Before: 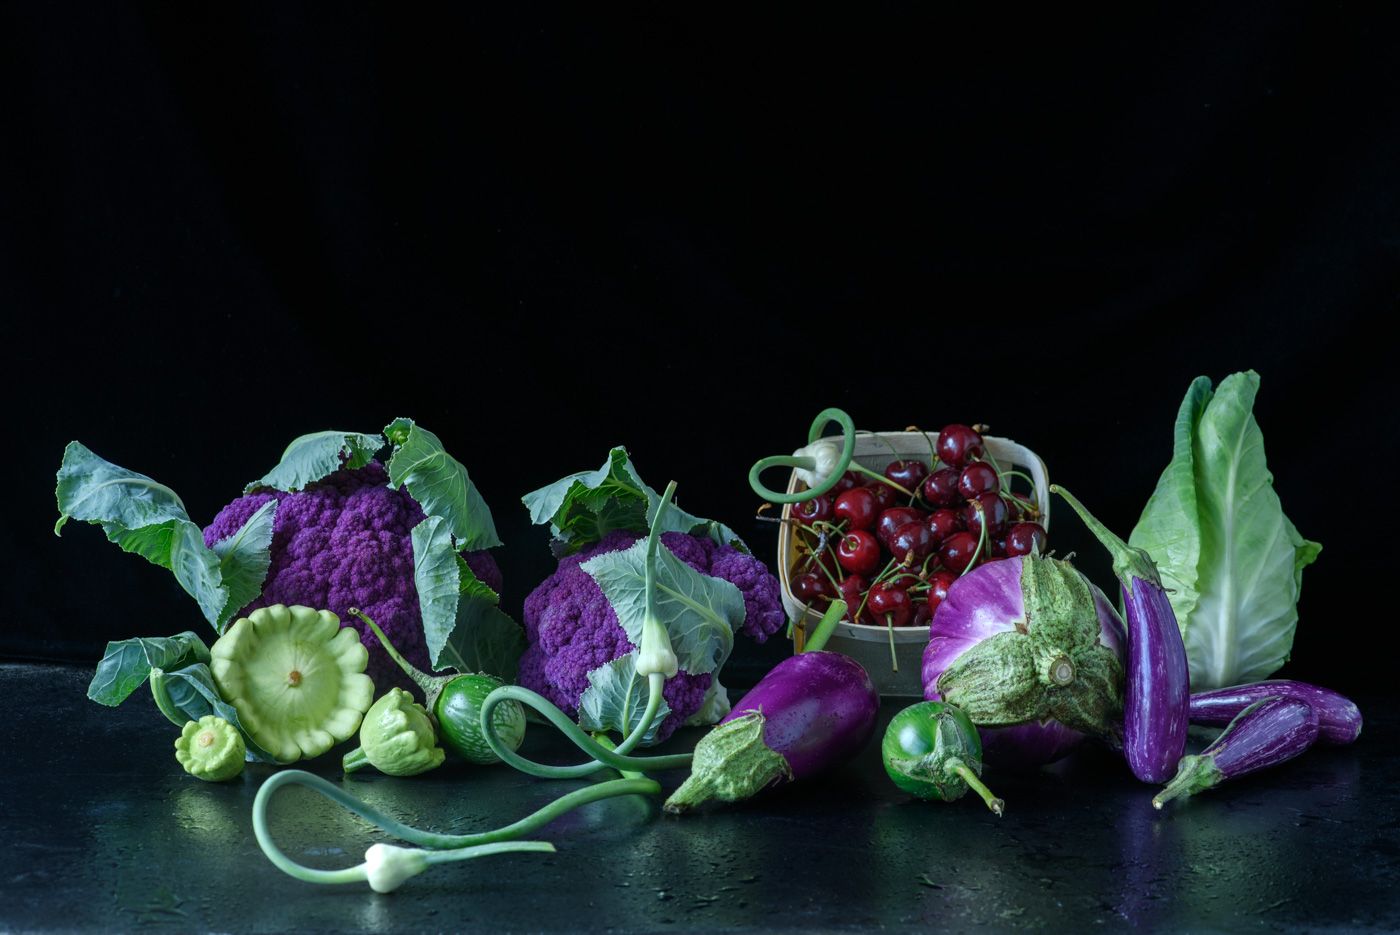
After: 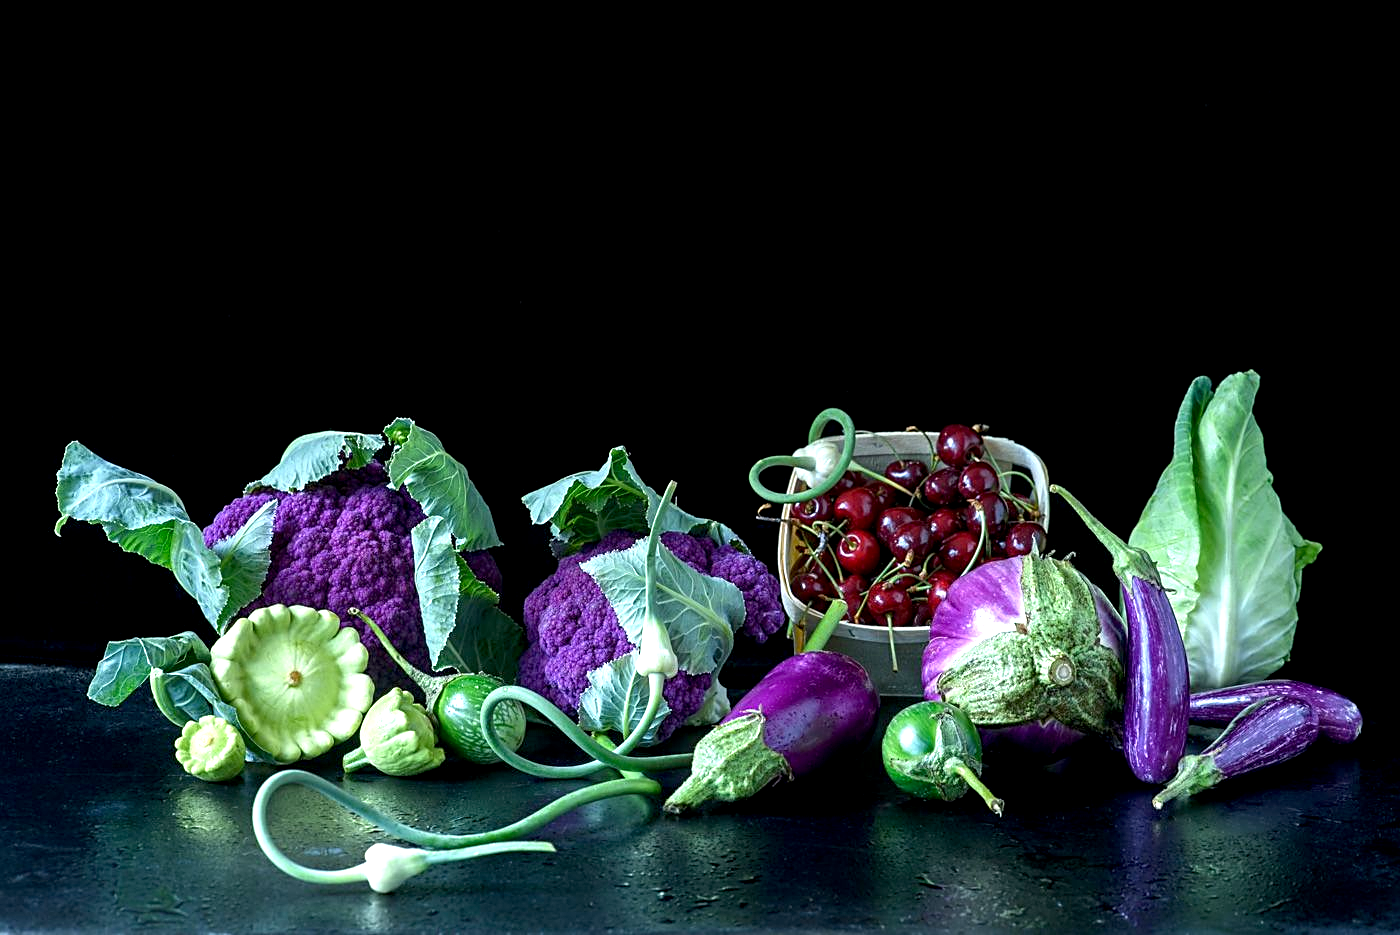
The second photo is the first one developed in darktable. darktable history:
sharpen: on, module defaults
exposure: black level correction 0.005, exposure 0.288 EV, compensate highlight preservation false
tone equalizer: -8 EV -0.784 EV, -7 EV -0.715 EV, -6 EV -0.6 EV, -5 EV -0.363 EV, -3 EV 0.4 EV, -2 EV 0.6 EV, -1 EV 0.687 EV, +0 EV 0.771 EV, smoothing diameter 24.85%, edges refinement/feathering 8.57, preserve details guided filter
